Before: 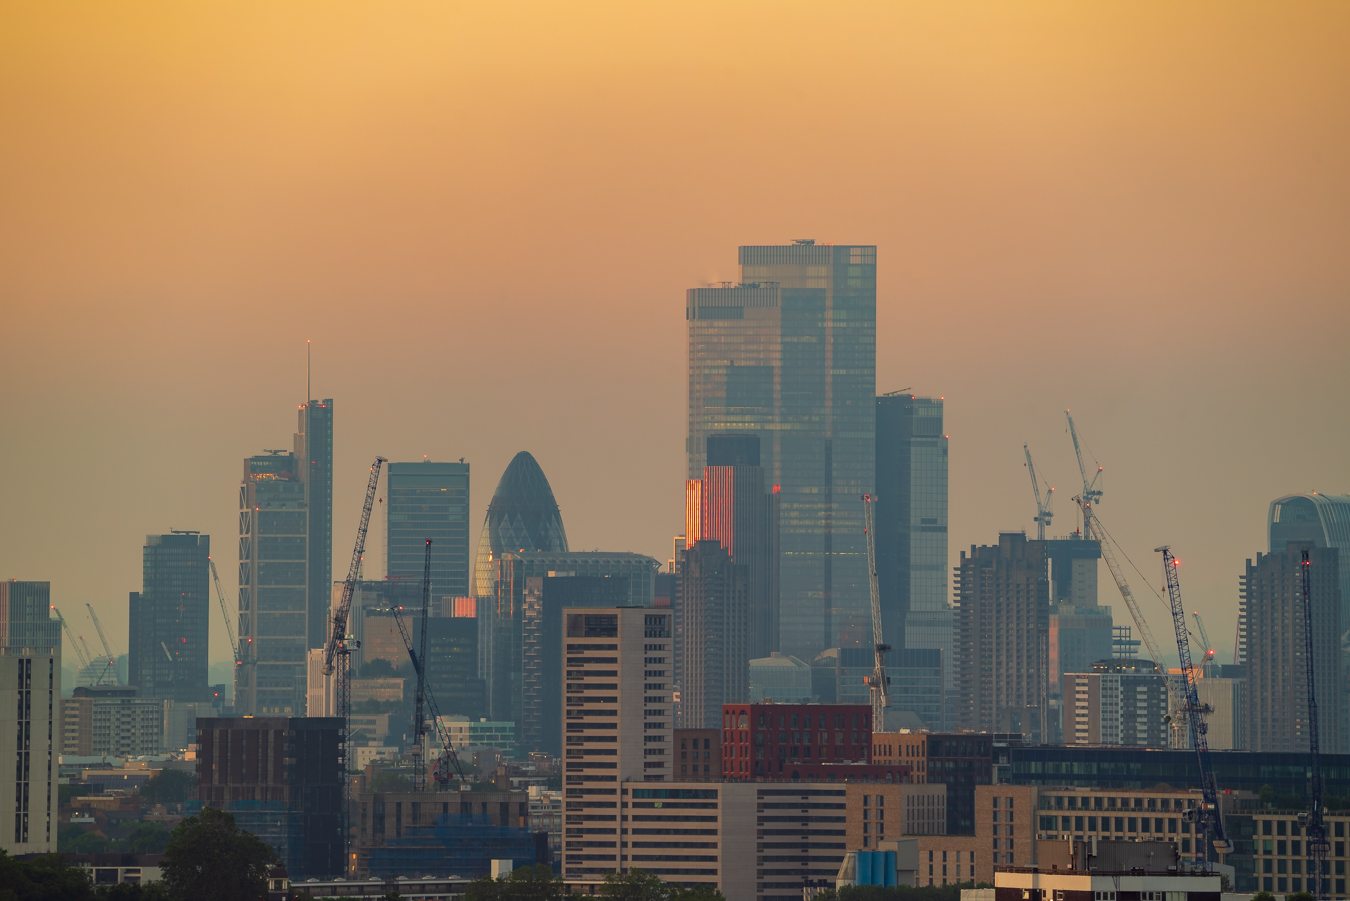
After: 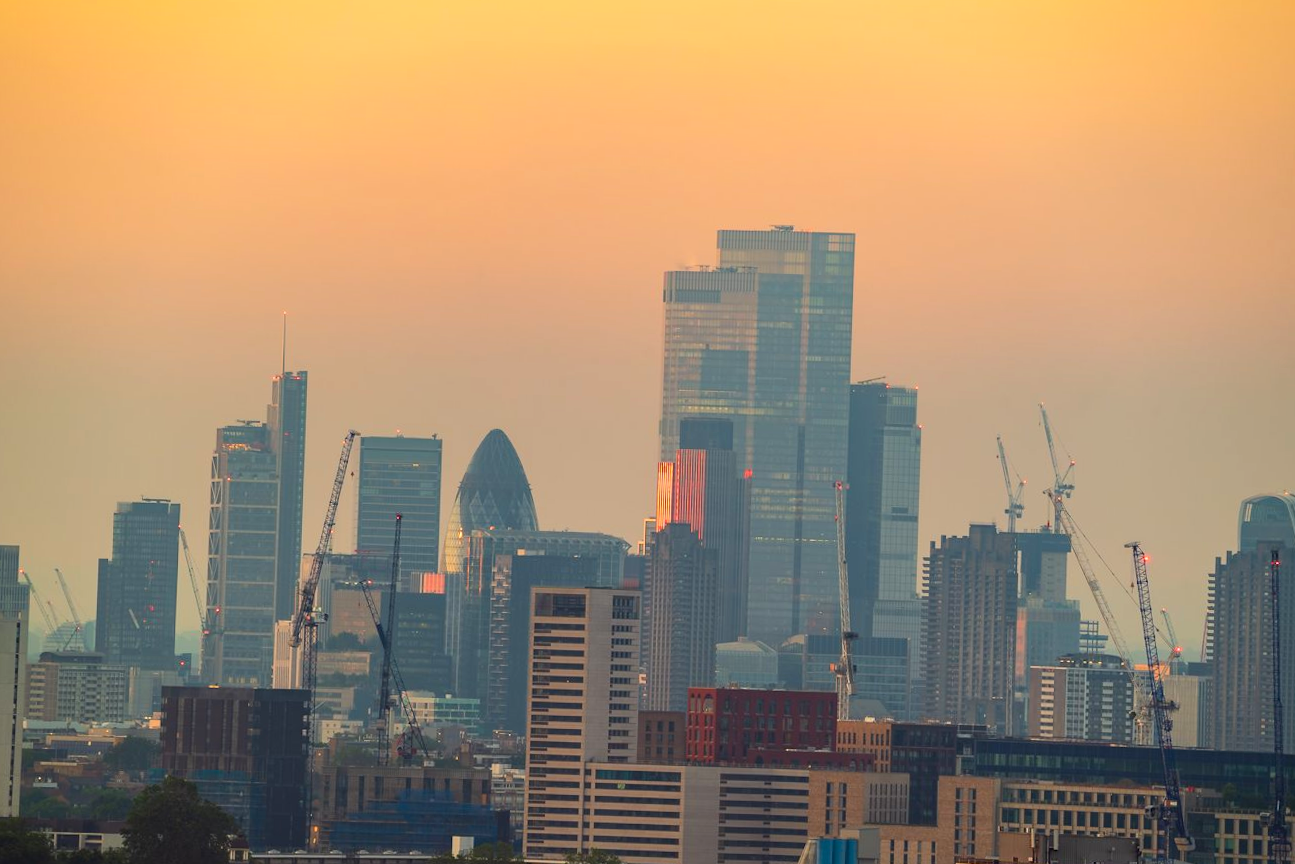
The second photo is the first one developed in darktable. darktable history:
color correction: highlights b* -0.043
contrast brightness saturation: contrast 0.195, brightness 0.159, saturation 0.215
crop and rotate: angle -1.63°
